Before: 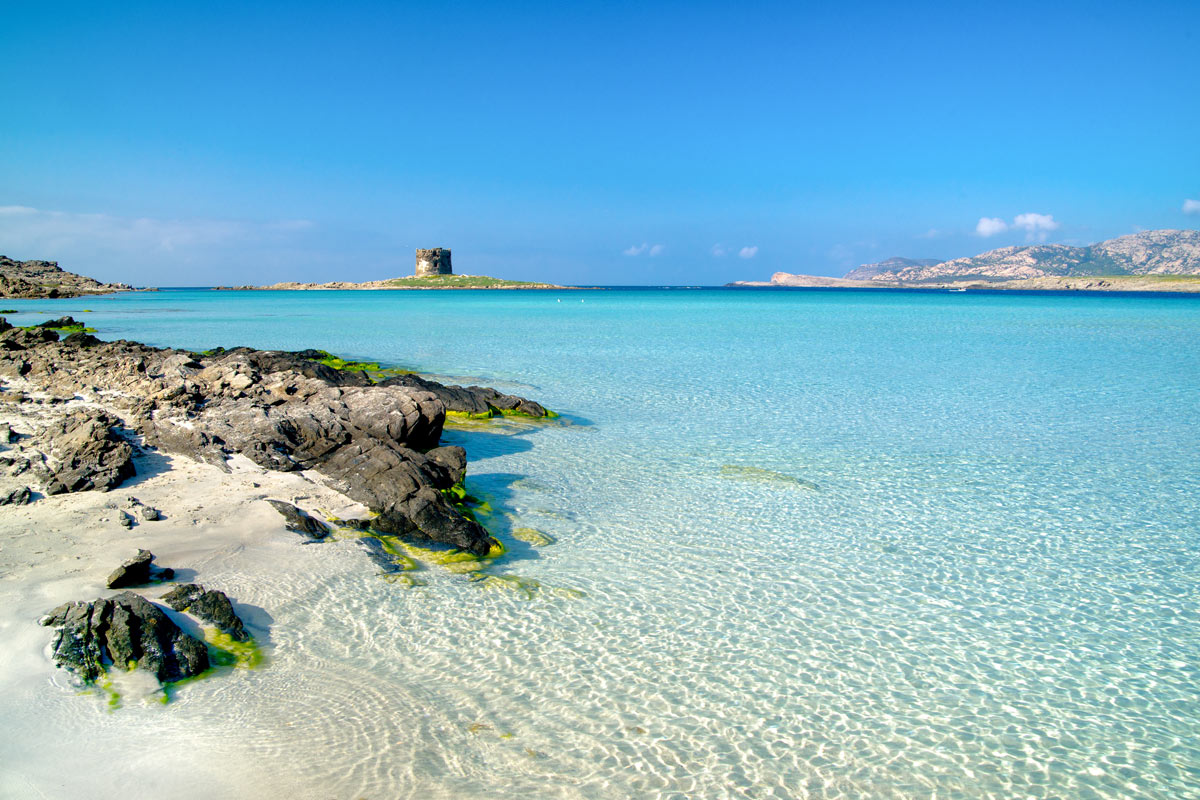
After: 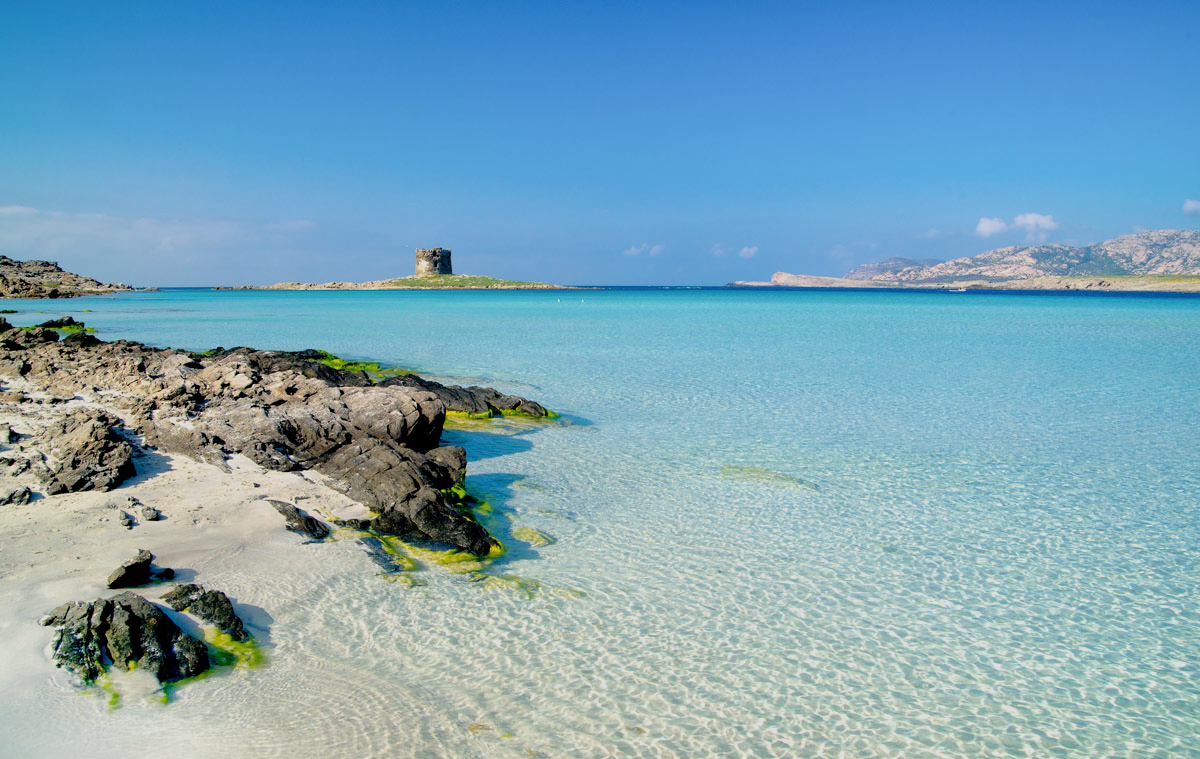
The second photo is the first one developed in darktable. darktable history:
crop and rotate: top 0%, bottom 5.097%
filmic rgb: black relative exposure -8.15 EV, white relative exposure 3.76 EV, hardness 4.46
